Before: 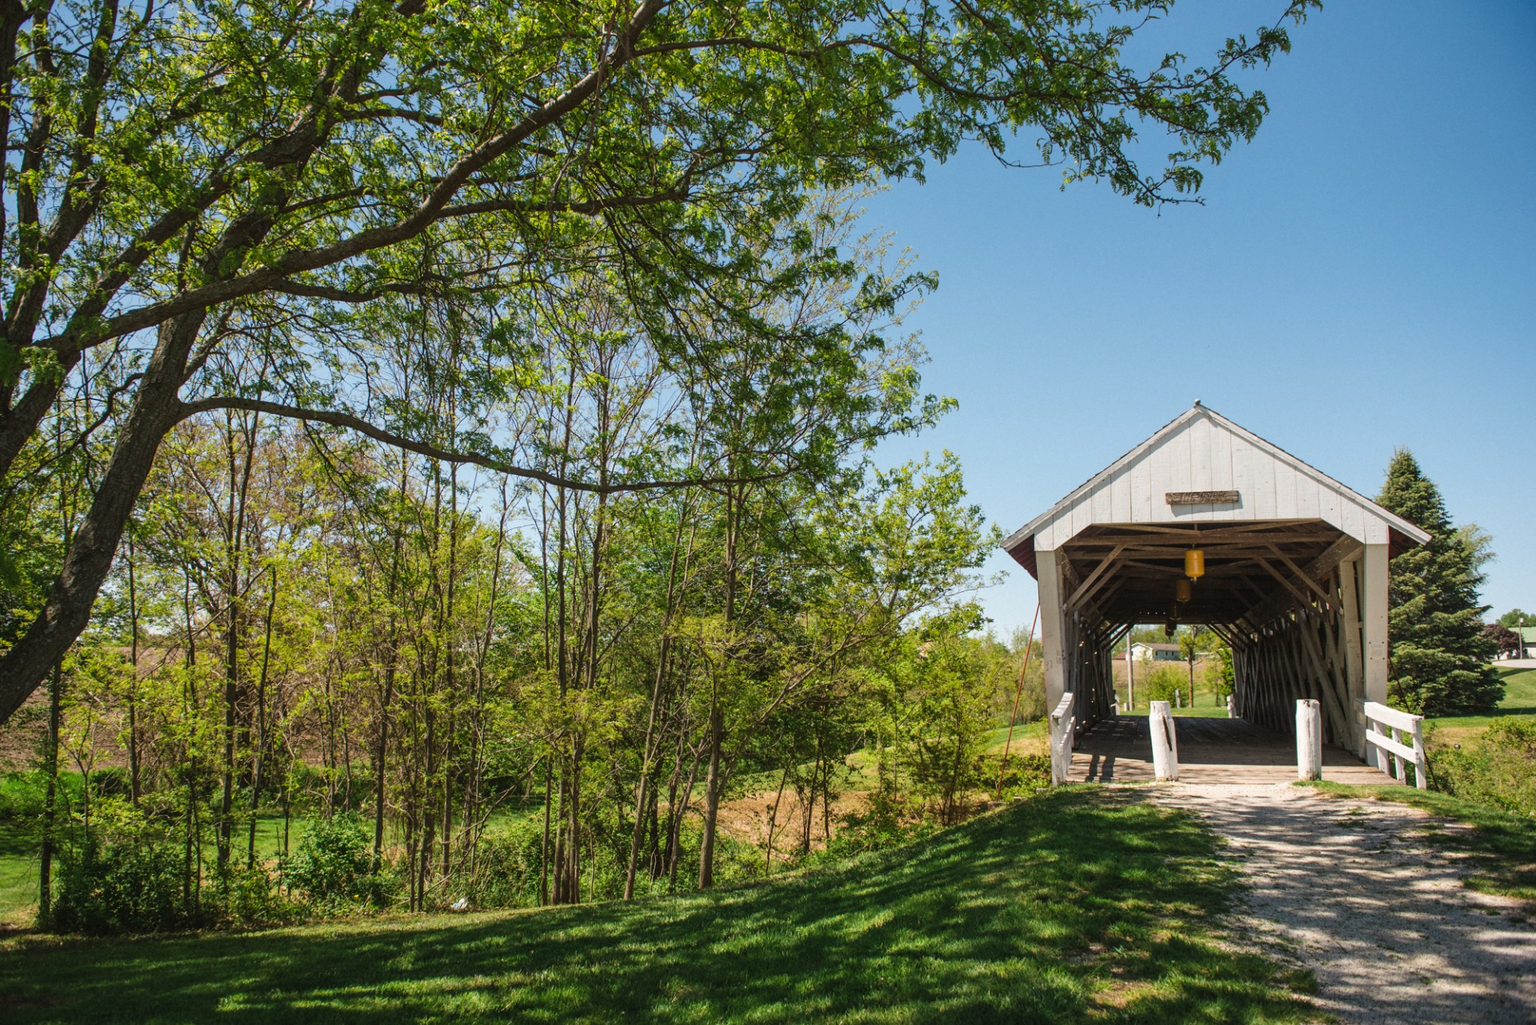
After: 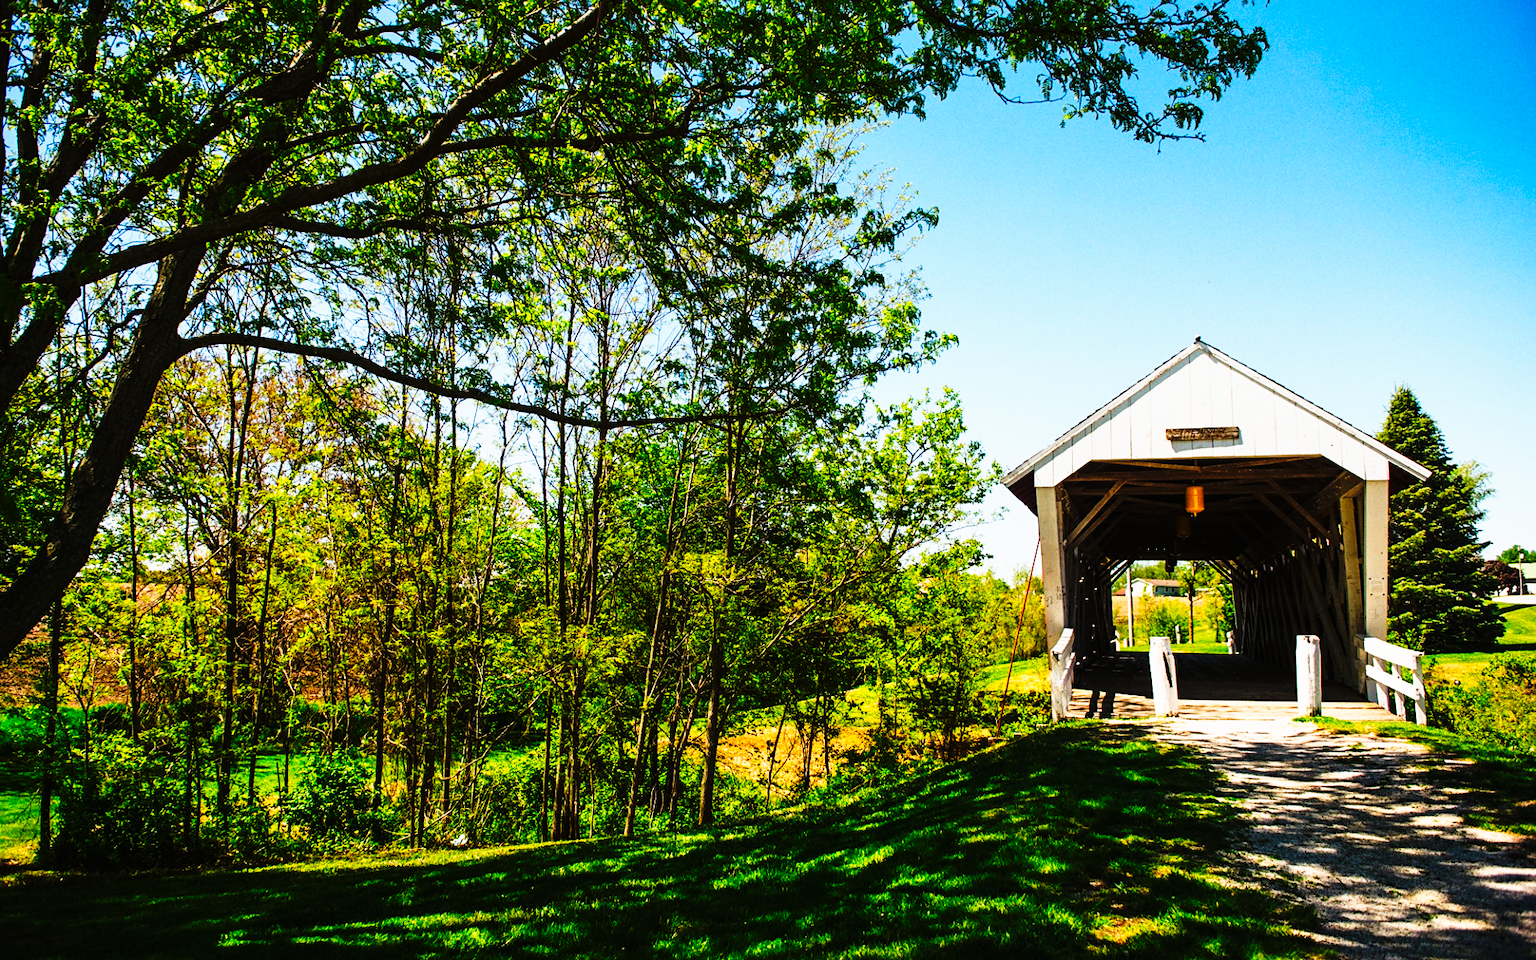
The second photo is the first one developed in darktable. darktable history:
crop and rotate: top 6.25%
exposure: black level correction 0.002, exposure -0.1 EV, compensate highlight preservation false
contrast brightness saturation: contrast 0.09, saturation 0.28
tone curve: curves: ch0 [(0, 0) (0.003, 0.003) (0.011, 0.006) (0.025, 0.01) (0.044, 0.015) (0.069, 0.02) (0.1, 0.027) (0.136, 0.036) (0.177, 0.05) (0.224, 0.07) (0.277, 0.12) (0.335, 0.208) (0.399, 0.334) (0.468, 0.473) (0.543, 0.636) (0.623, 0.795) (0.709, 0.907) (0.801, 0.97) (0.898, 0.989) (1, 1)], preserve colors none
sharpen: amount 0.2
